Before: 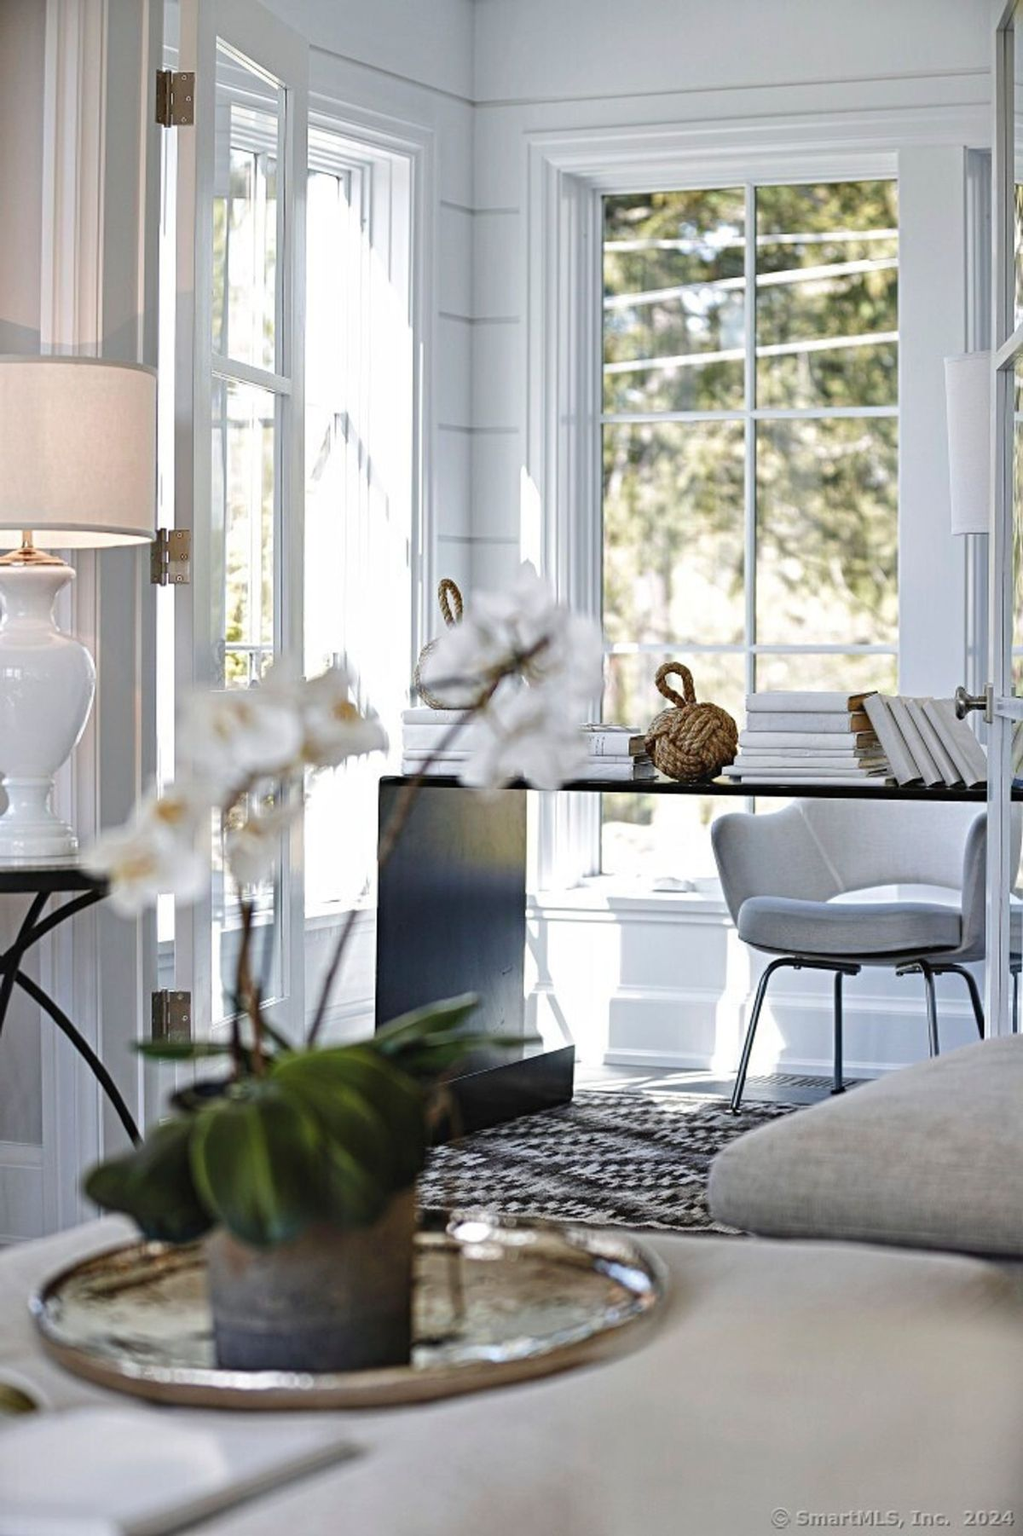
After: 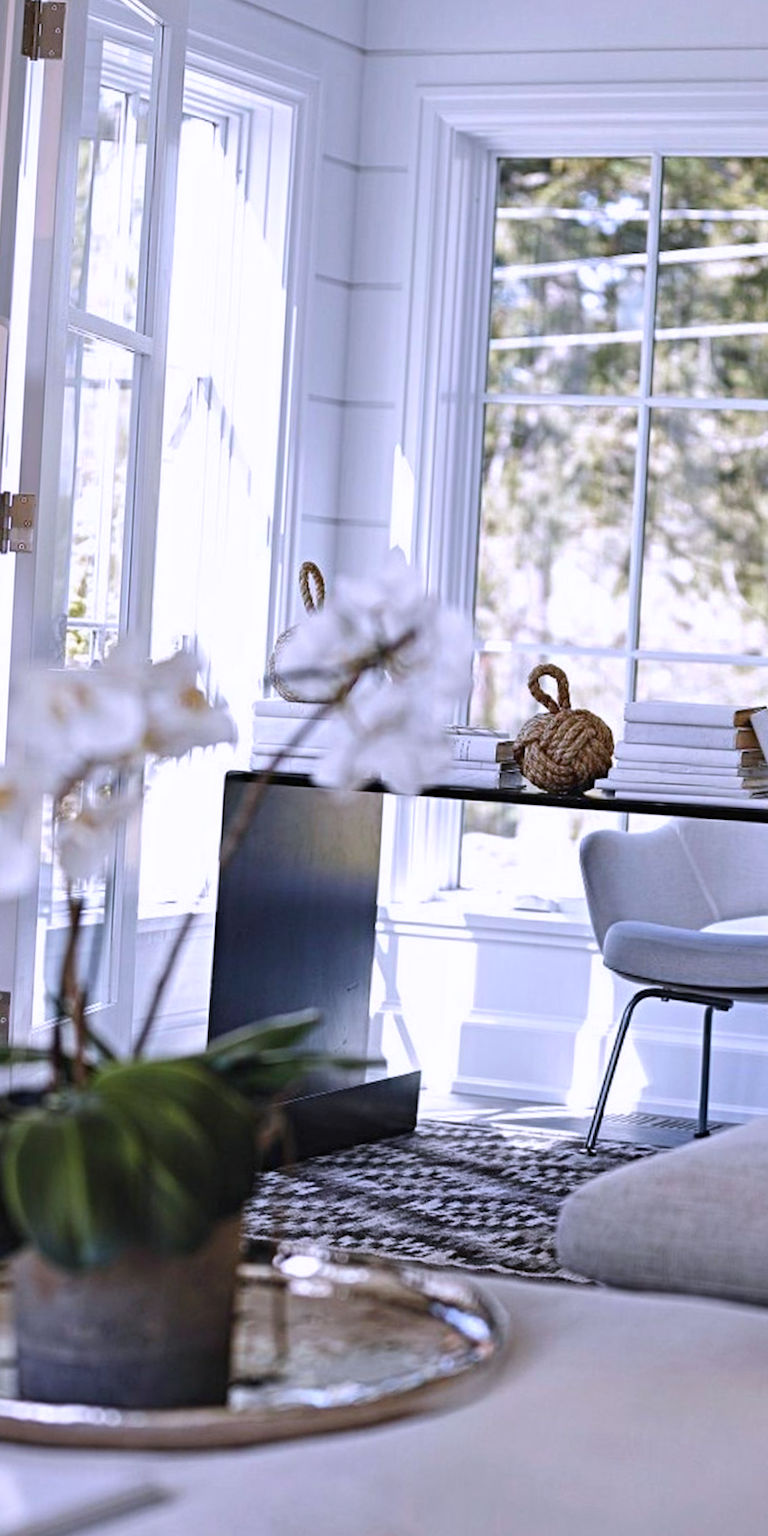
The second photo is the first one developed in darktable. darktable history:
color calibration: illuminant custom, x 0.367, y 0.392, temperature 4433.47 K
crop and rotate: angle -2.95°, left 14.062%, top 0.035%, right 10.835%, bottom 0.09%
